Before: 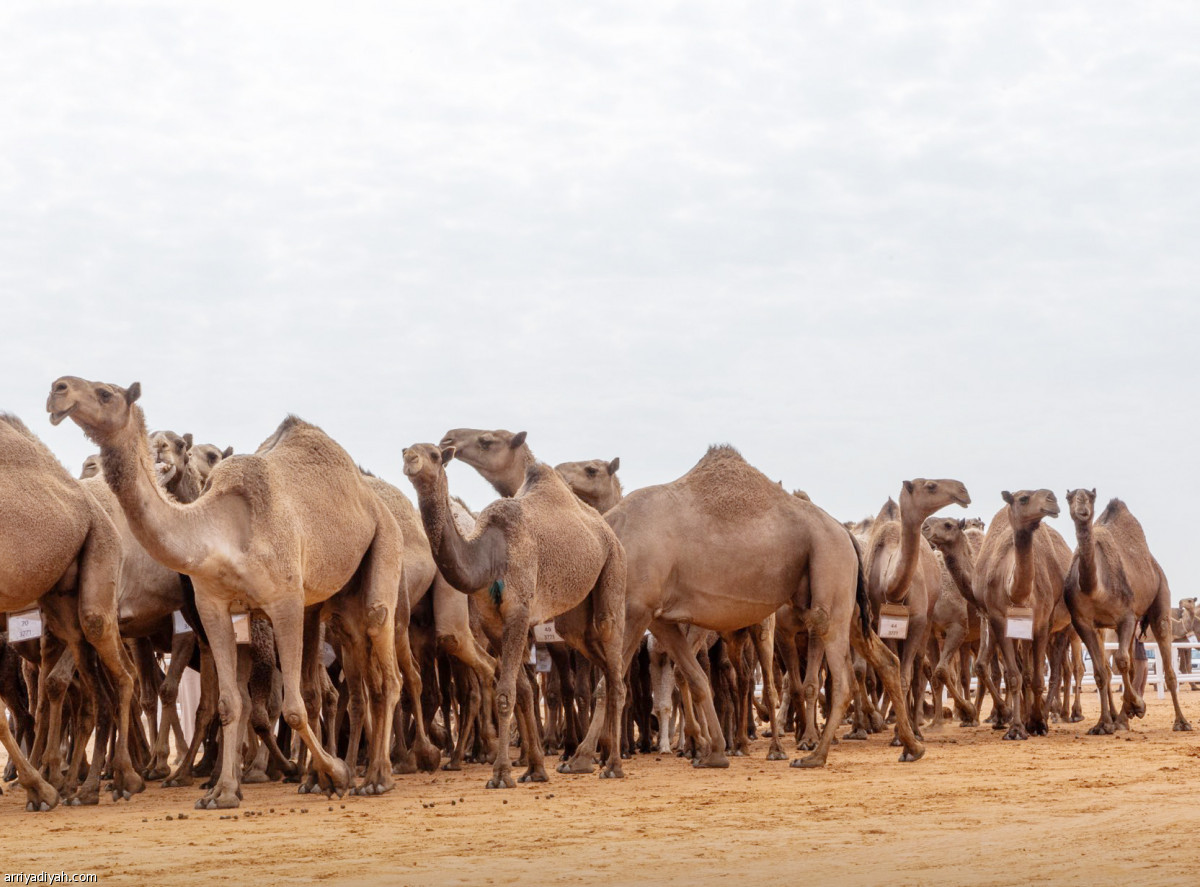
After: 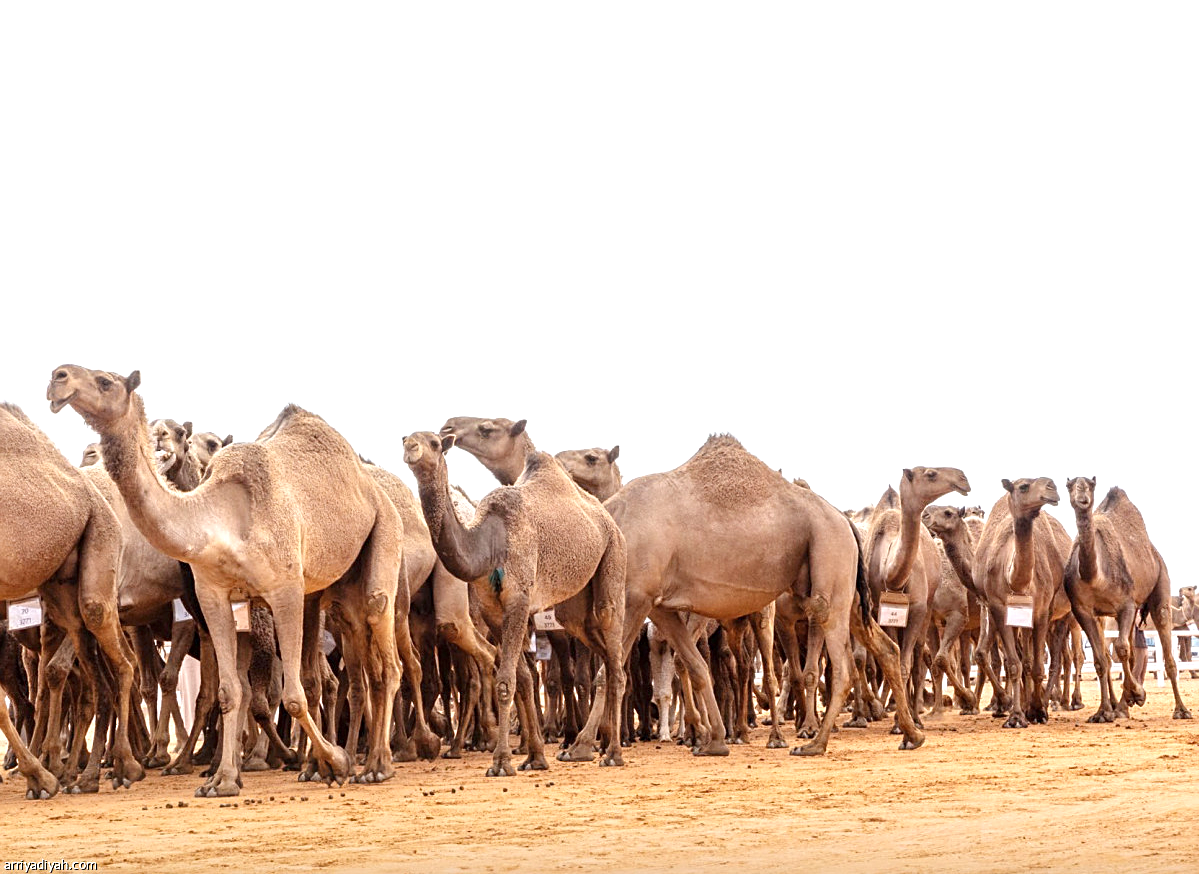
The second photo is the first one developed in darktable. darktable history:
exposure: black level correction 0, exposure 0.702 EV, compensate highlight preservation false
sharpen: on, module defaults
crop: top 1.452%, right 0.02%
tone equalizer: edges refinement/feathering 500, mask exposure compensation -1.57 EV, preserve details no
